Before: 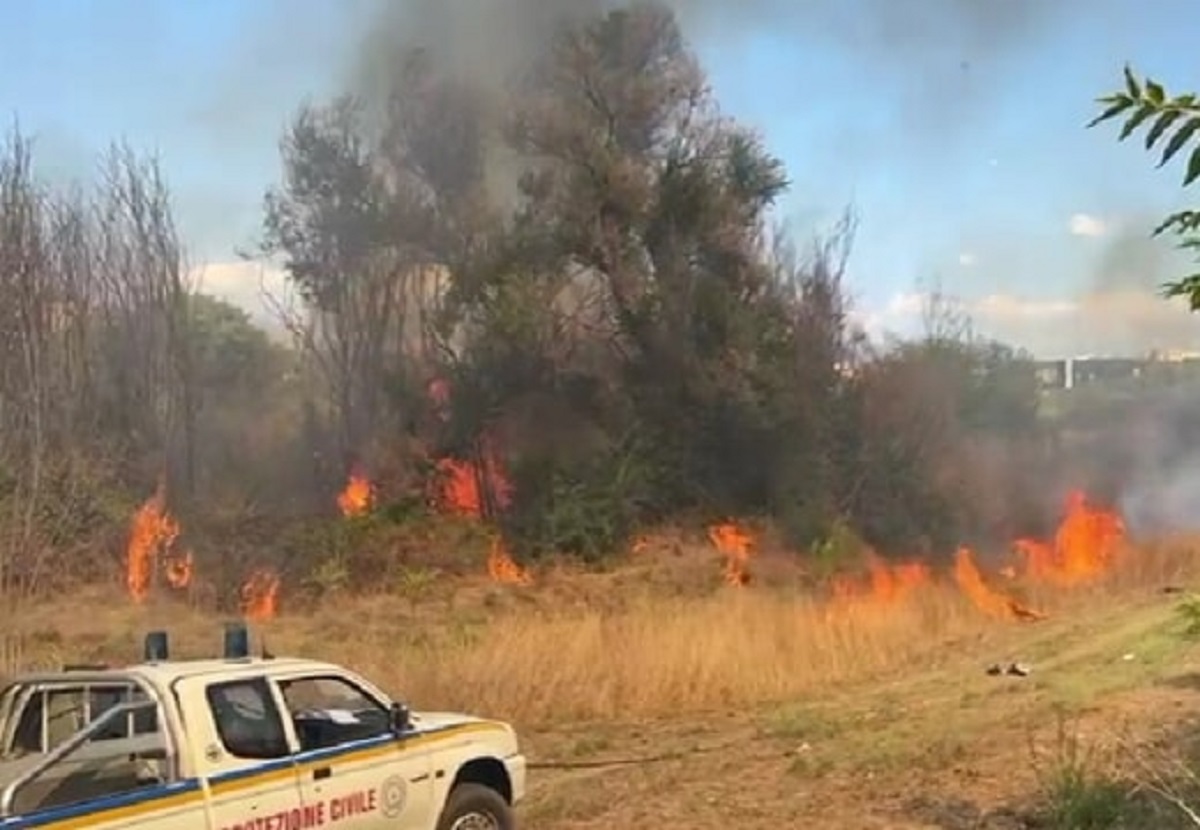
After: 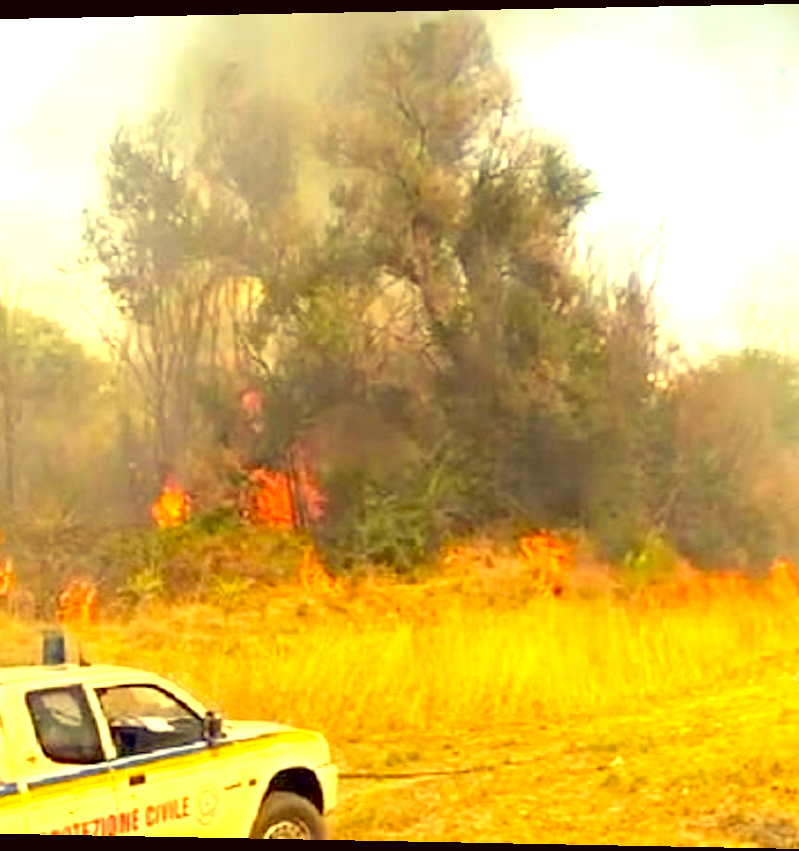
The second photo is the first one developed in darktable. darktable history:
contrast brightness saturation: contrast 0.03, brightness 0.06, saturation 0.13
color correction: highlights a* -0.482, highlights b* 40, shadows a* 9.8, shadows b* -0.161
exposure: black level correction 0.009, exposure 1.425 EV, compensate highlight preservation false
rotate and perspective: lens shift (horizontal) -0.055, automatic cropping off
crop and rotate: left 14.385%, right 18.948%
